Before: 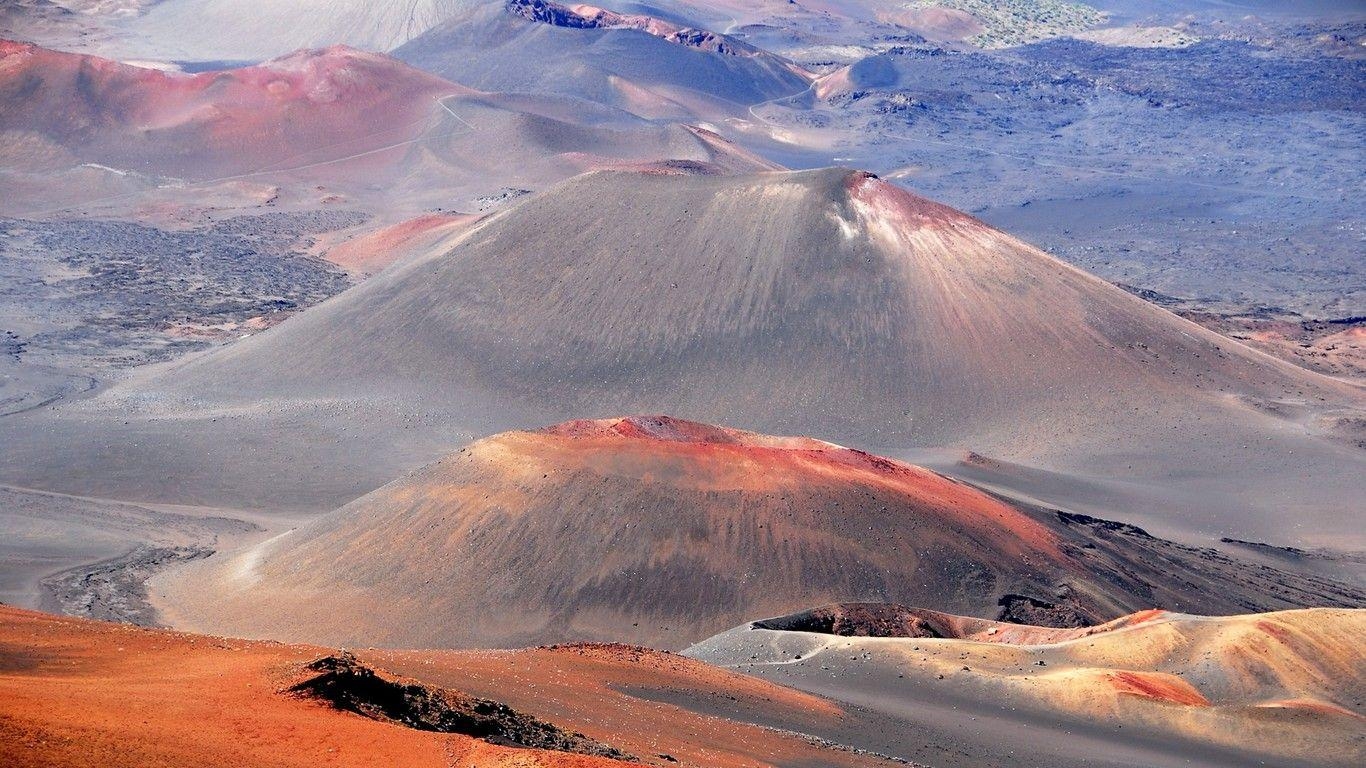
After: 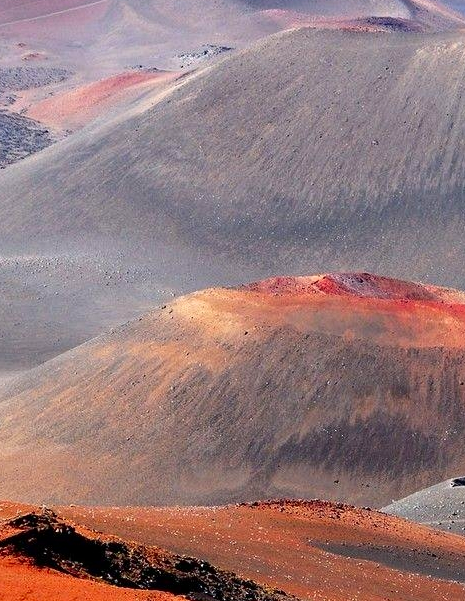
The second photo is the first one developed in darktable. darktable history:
crop and rotate: left 21.905%, top 18.678%, right 44.048%, bottom 2.987%
contrast brightness saturation: contrast 0.126, brightness -0.052, saturation 0.155
